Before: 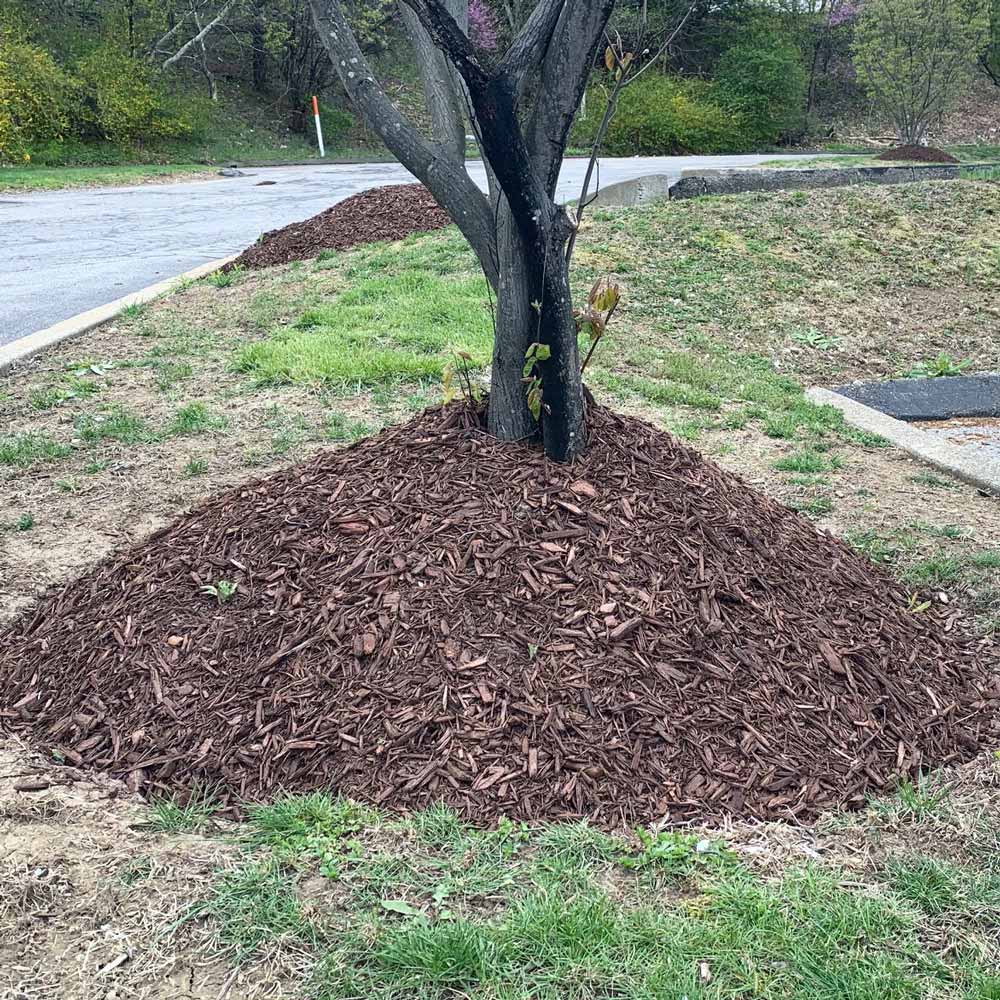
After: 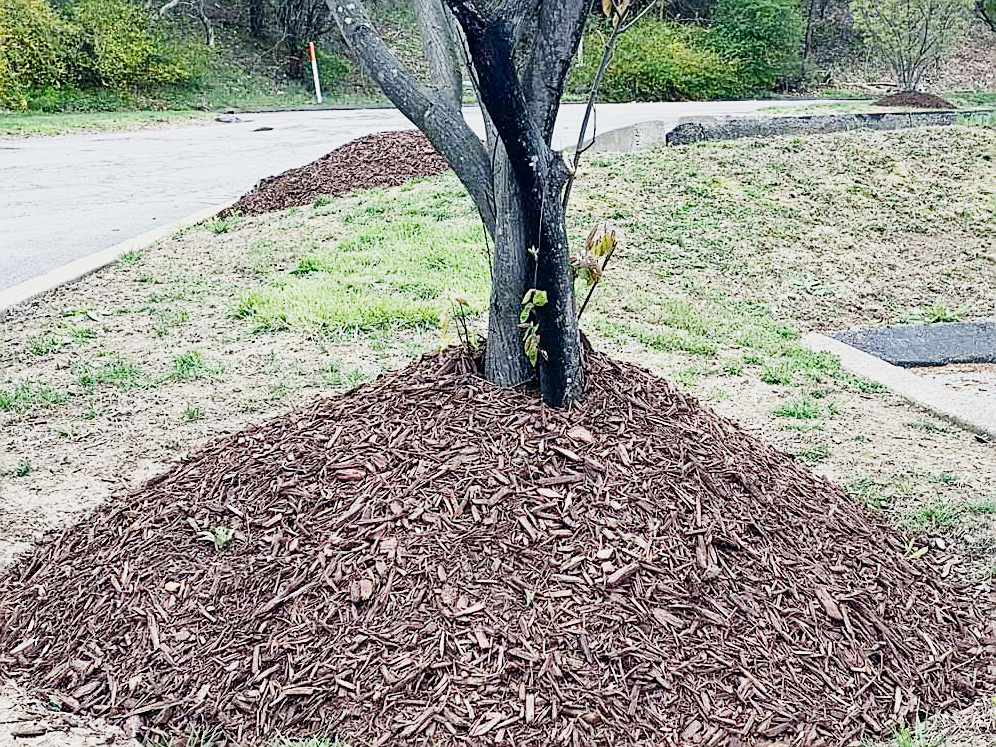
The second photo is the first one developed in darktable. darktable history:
exposure: black level correction 0, exposure 1 EV, compensate highlight preservation false
sigmoid: contrast 1.6, skew -0.2, preserve hue 0%, red attenuation 0.1, red rotation 0.035, green attenuation 0.1, green rotation -0.017, blue attenuation 0.15, blue rotation -0.052, base primaries Rec2020
shadows and highlights: shadows 52.34, highlights -28.23, soften with gaussian
crop: left 0.387%, top 5.469%, bottom 19.809%
levels: levels [0, 0.499, 1]
sharpen: on, module defaults
